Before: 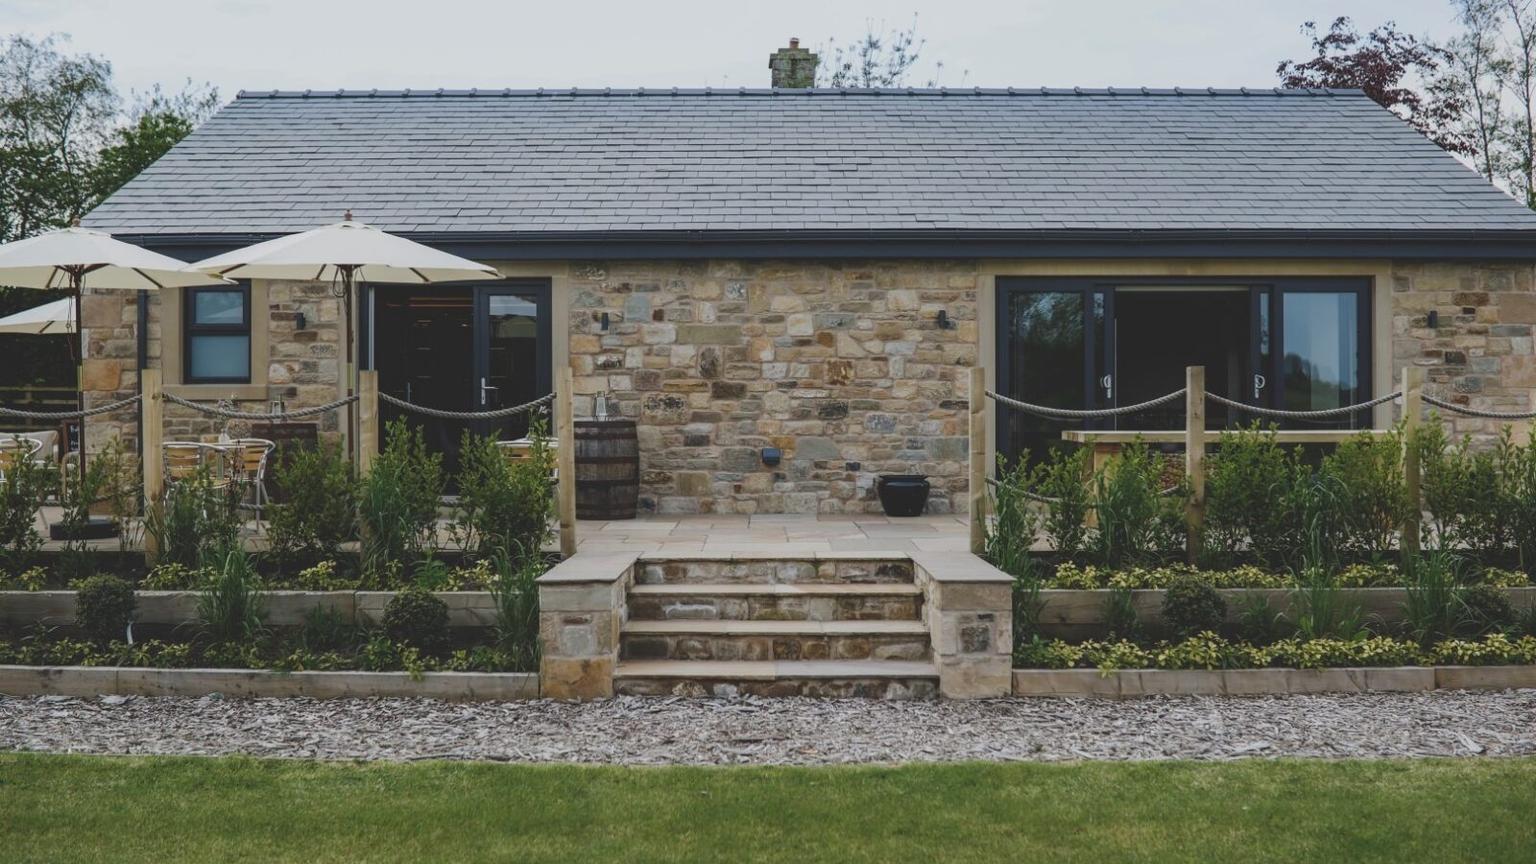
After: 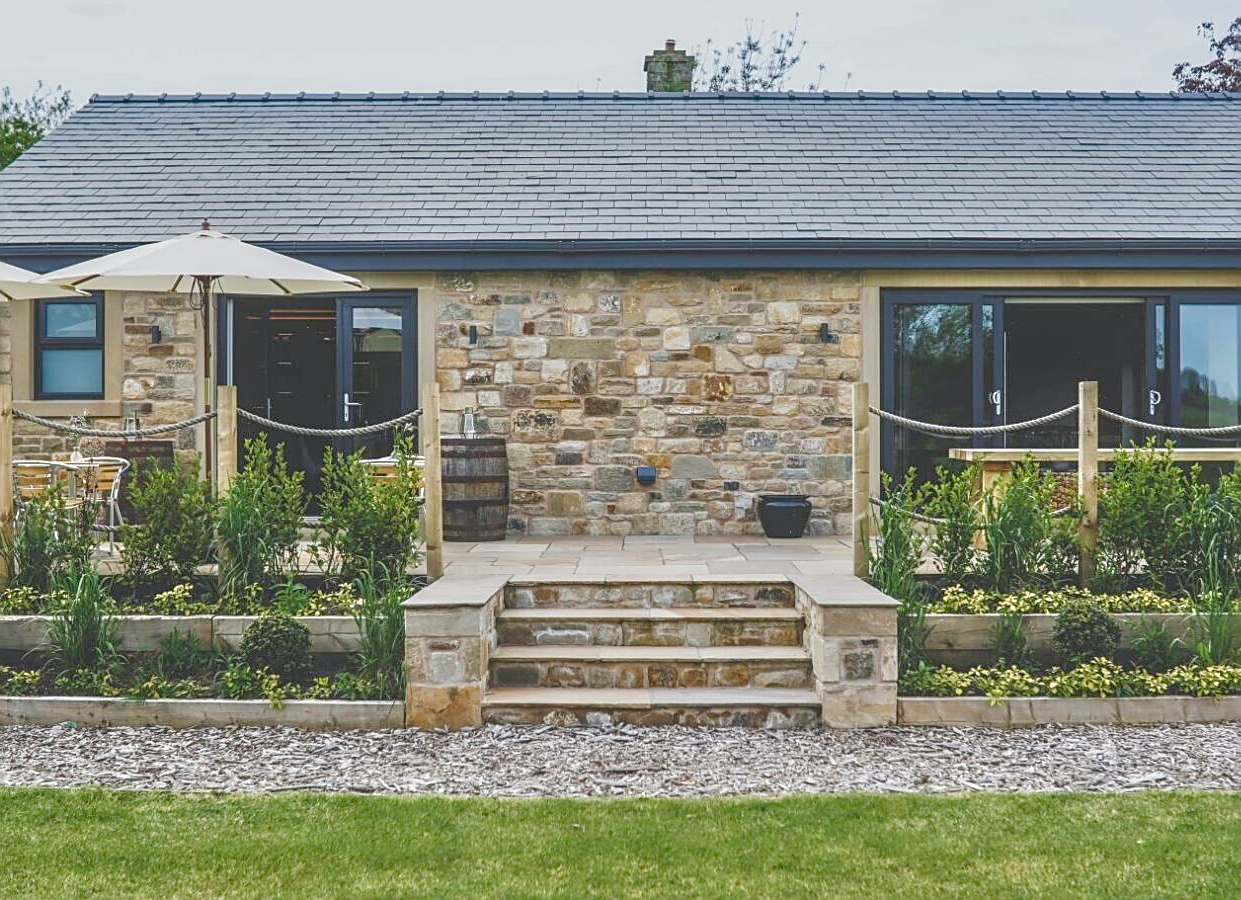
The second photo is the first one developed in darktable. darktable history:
sharpen: on, module defaults
crop: left 9.846%, right 12.591%
color balance rgb: shadows lift › chroma 1.05%, shadows lift › hue 241.32°, linear chroma grading › global chroma 8.215%, perceptual saturation grading › global saturation 24.971%, perceptual saturation grading › highlights -50.43%, perceptual saturation grading › shadows 30.924%
local contrast: on, module defaults
tone equalizer: -7 EV 0.143 EV, -6 EV 0.593 EV, -5 EV 1.15 EV, -4 EV 1.33 EV, -3 EV 1.16 EV, -2 EV 0.6 EV, -1 EV 0.156 EV, mask exposure compensation -0.487 EV
